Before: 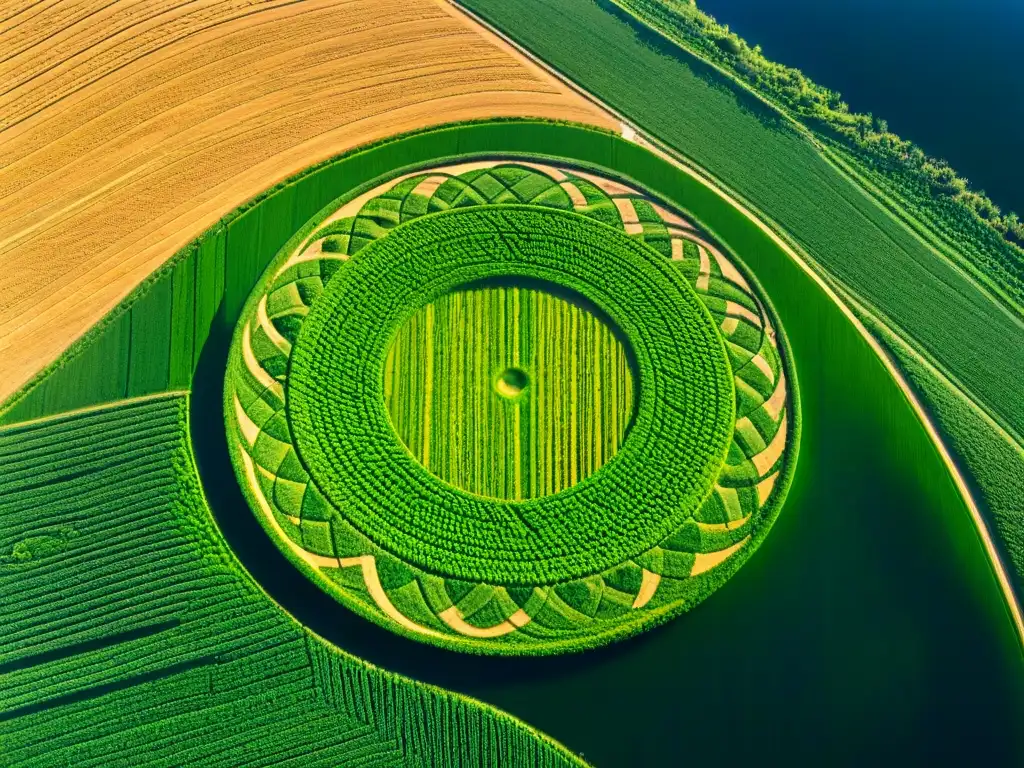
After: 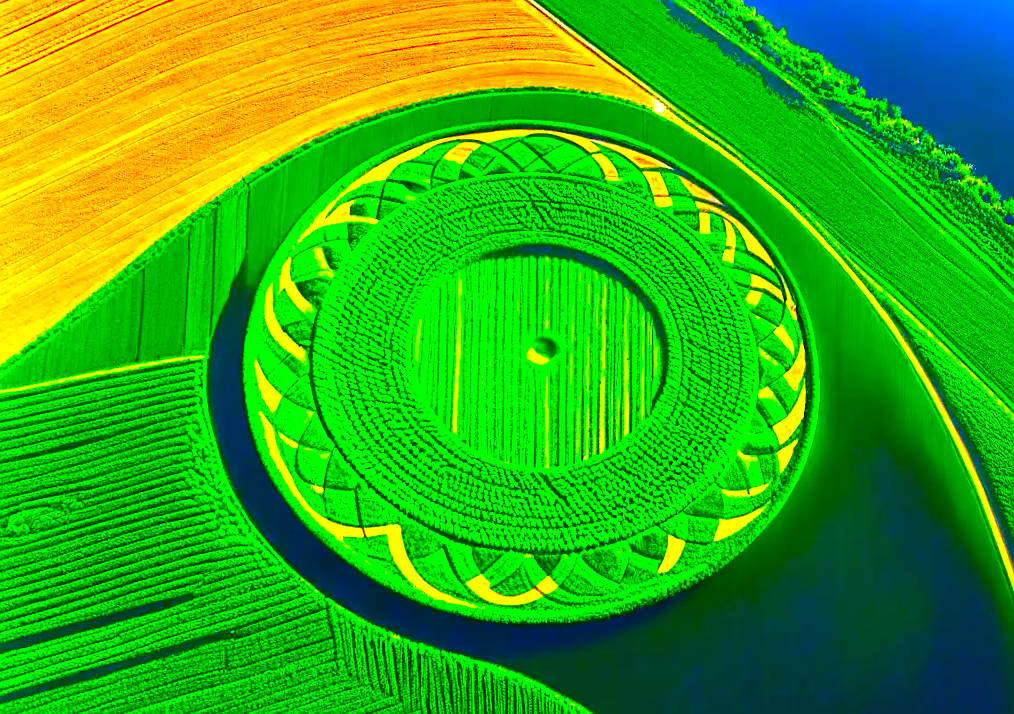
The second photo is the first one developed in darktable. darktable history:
sharpen: radius 1.458, amount 0.398, threshold 1.271
rotate and perspective: rotation 0.679°, lens shift (horizontal) 0.136, crop left 0.009, crop right 0.991, crop top 0.078, crop bottom 0.95
tone equalizer: on, module defaults
exposure: black level correction 0, exposure 1 EV, compensate exposure bias true, compensate highlight preservation false
color correction: highlights a* 1.59, highlights b* -1.7, saturation 2.48
color balance: contrast 6.48%, output saturation 113.3%
